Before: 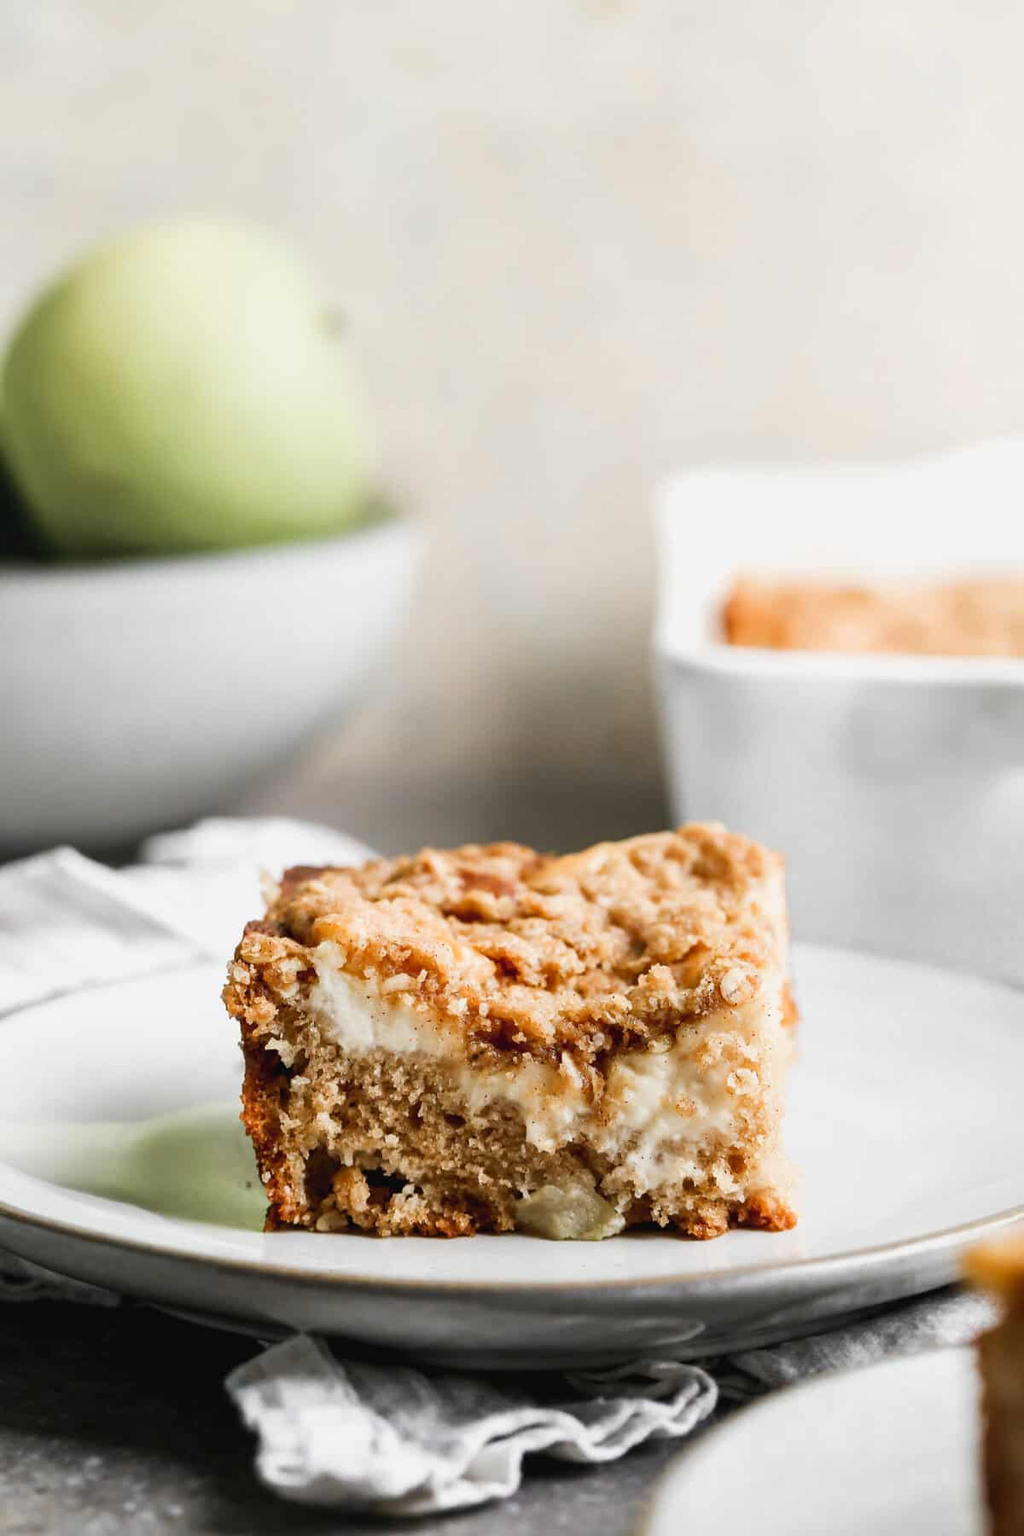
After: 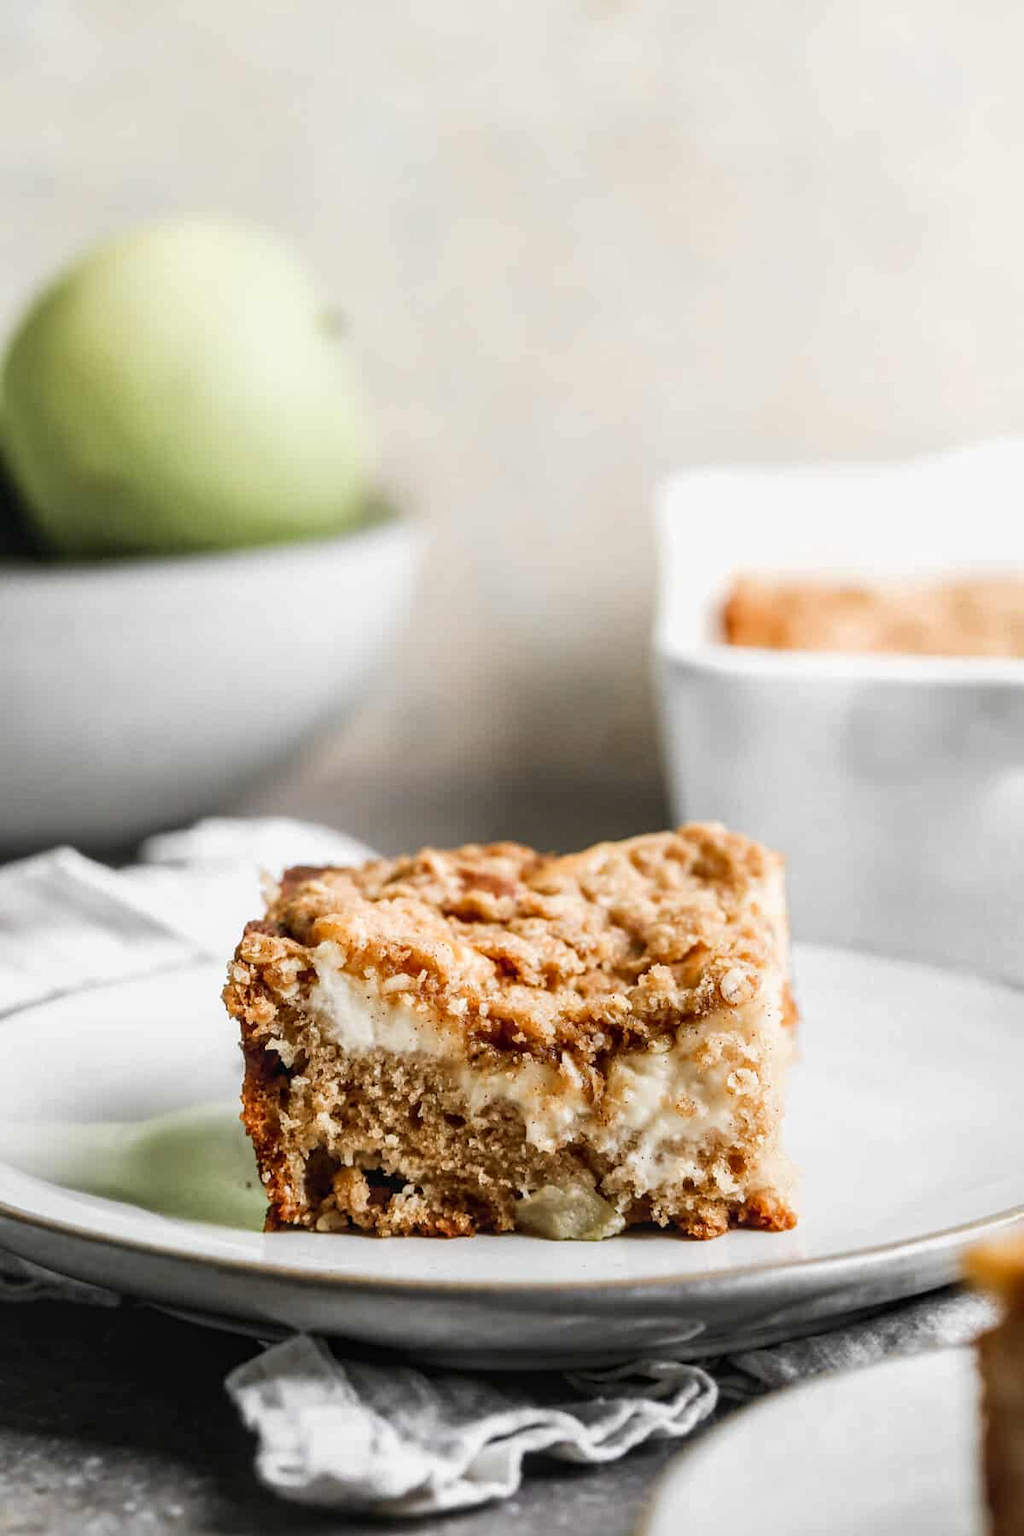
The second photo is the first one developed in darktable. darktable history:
exposure: black level correction 0, compensate exposure bias true, compensate highlight preservation false
local contrast: on, module defaults
